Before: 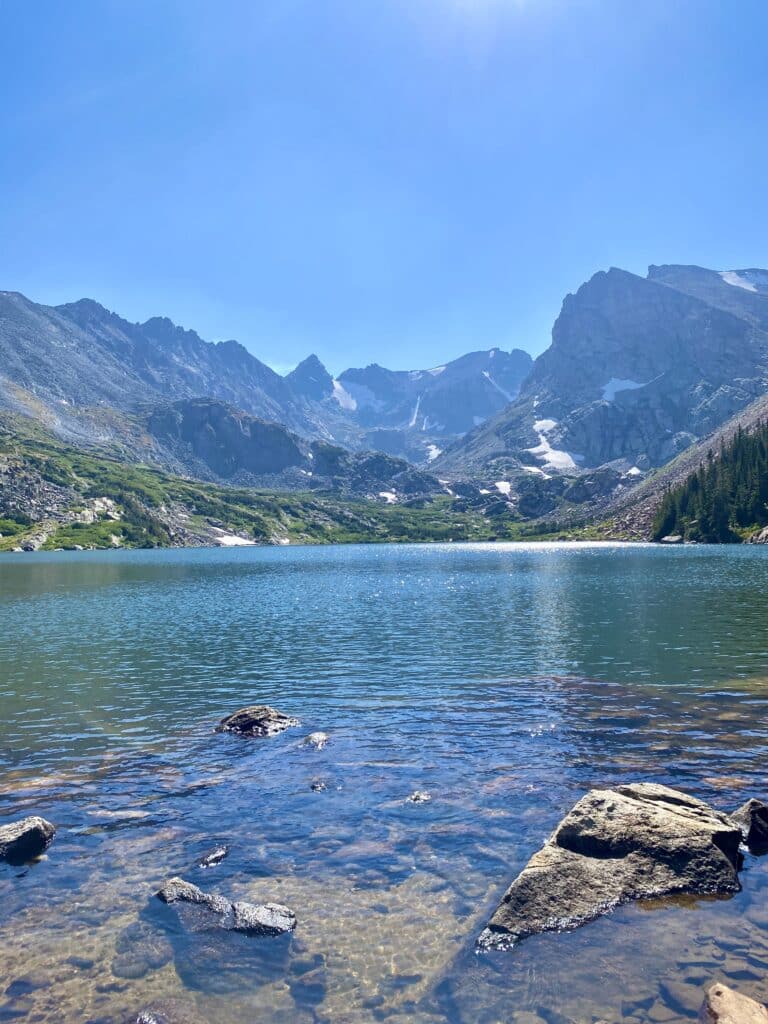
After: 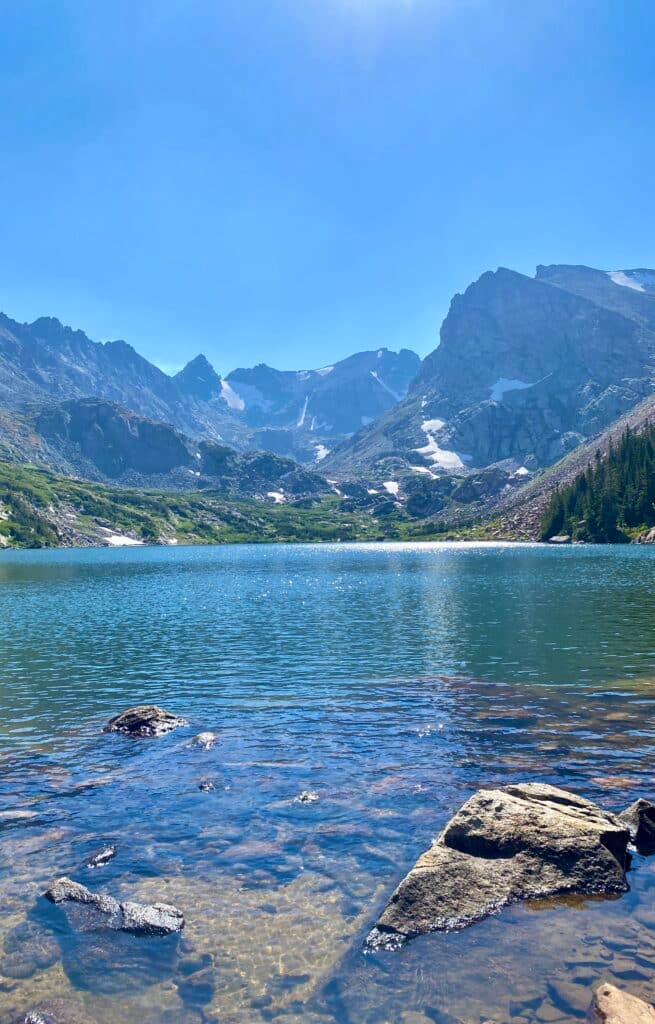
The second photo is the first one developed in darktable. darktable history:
shadows and highlights: shadows 20.91, highlights -35.45, soften with gaussian
crop and rotate: left 14.584%
